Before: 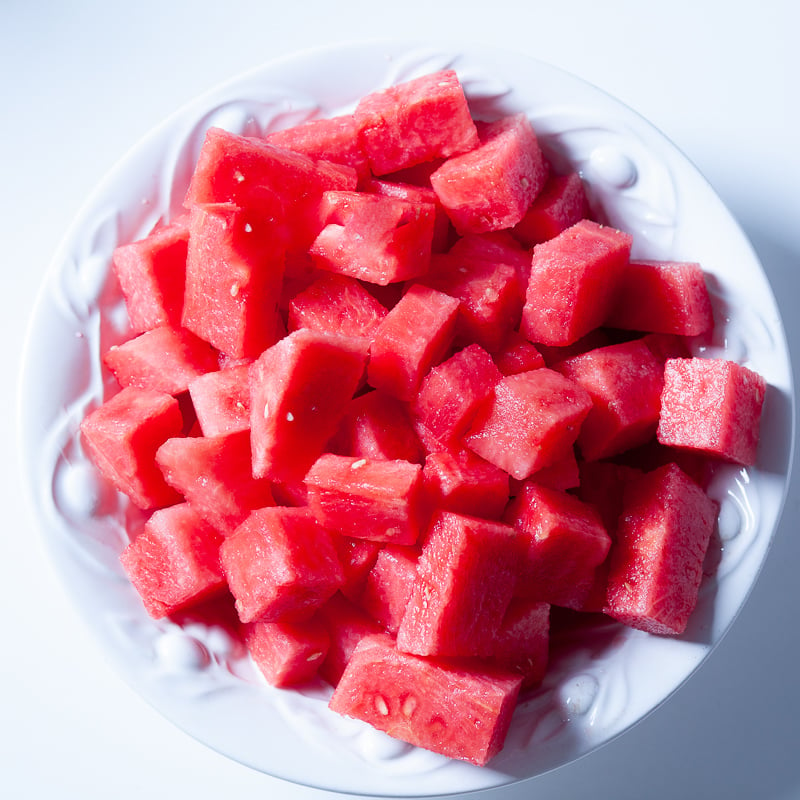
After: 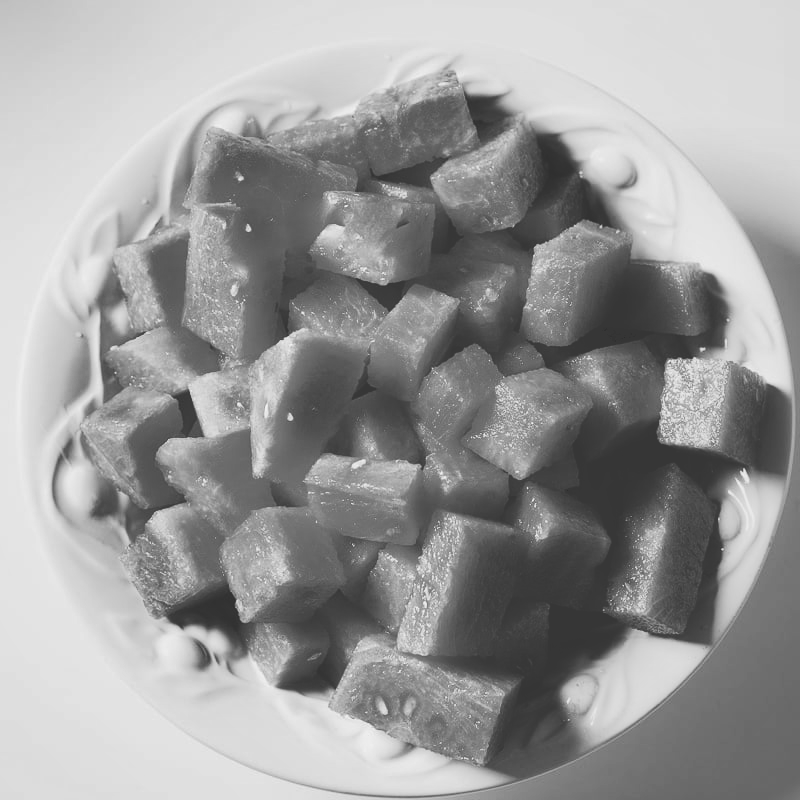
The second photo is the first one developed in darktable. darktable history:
monochrome: a 30.25, b 92.03
tone curve: curves: ch0 [(0, 0) (0.003, 0.235) (0.011, 0.235) (0.025, 0.235) (0.044, 0.235) (0.069, 0.235) (0.1, 0.237) (0.136, 0.239) (0.177, 0.243) (0.224, 0.256) (0.277, 0.287) (0.335, 0.329) (0.399, 0.391) (0.468, 0.476) (0.543, 0.574) (0.623, 0.683) (0.709, 0.778) (0.801, 0.869) (0.898, 0.924) (1, 1)], preserve colors none
white balance: red 0.967, blue 1.119, emerald 0.756
color balance rgb: perceptual saturation grading › global saturation 20%, perceptual saturation grading › highlights -25%, perceptual saturation grading › shadows 25%
shadows and highlights: shadows 60, soften with gaussian
